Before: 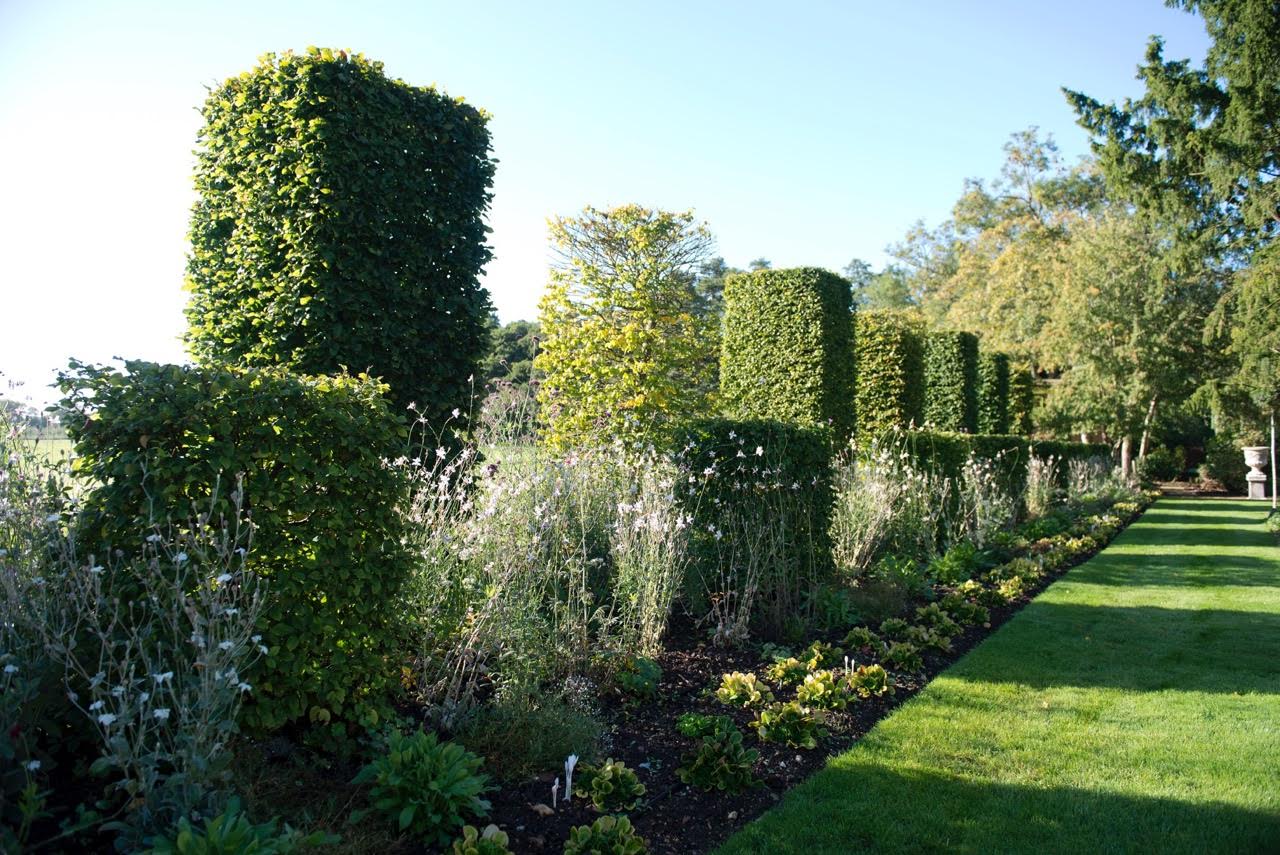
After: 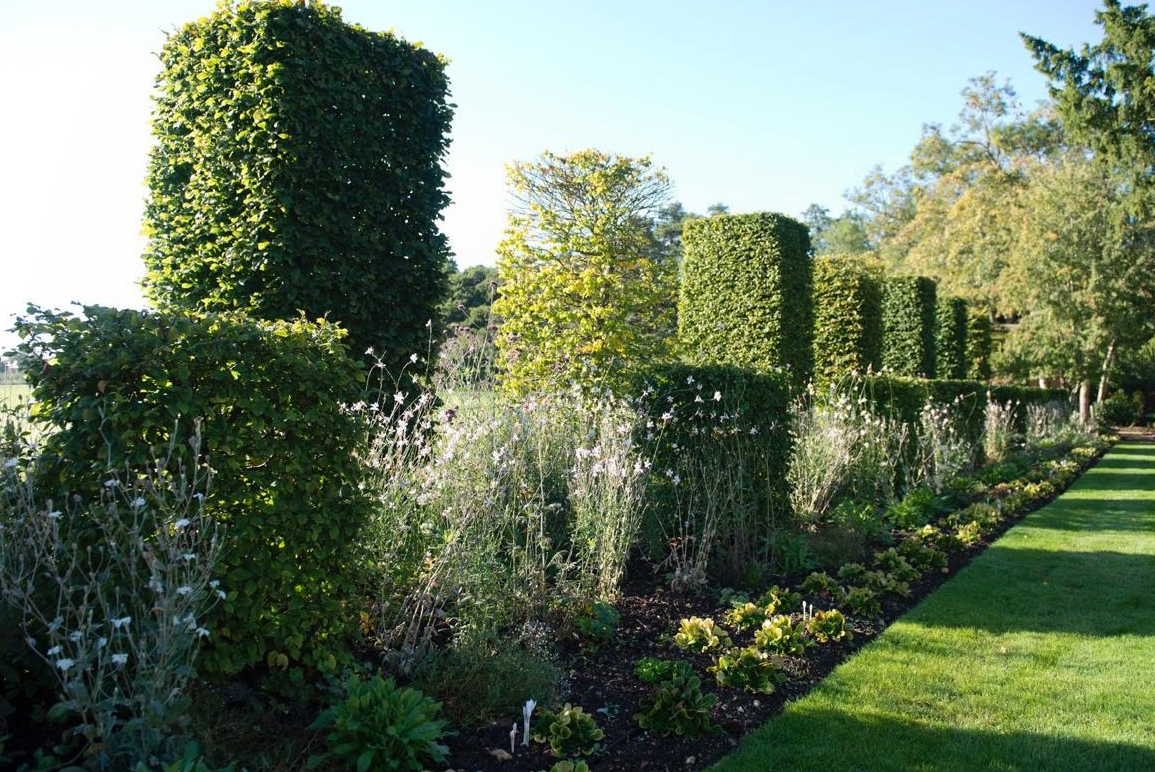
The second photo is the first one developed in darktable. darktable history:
local contrast: mode bilateral grid, contrast 100, coarseness 100, detail 91%, midtone range 0.2
crop: left 3.305%, top 6.436%, right 6.389%, bottom 3.258%
levels: mode automatic, black 0.023%, white 99.97%, levels [0.062, 0.494, 0.925]
